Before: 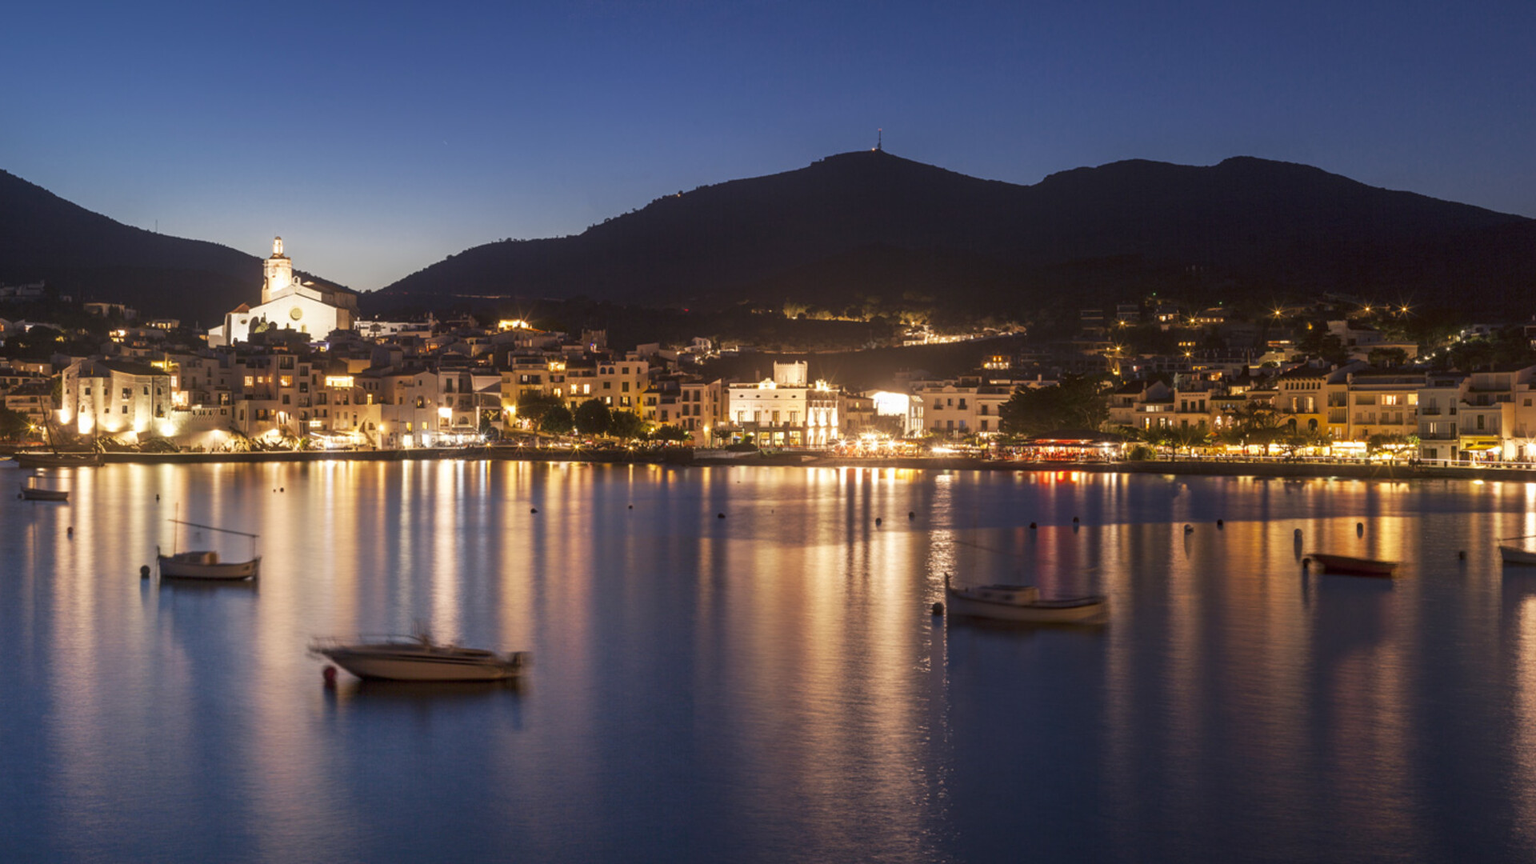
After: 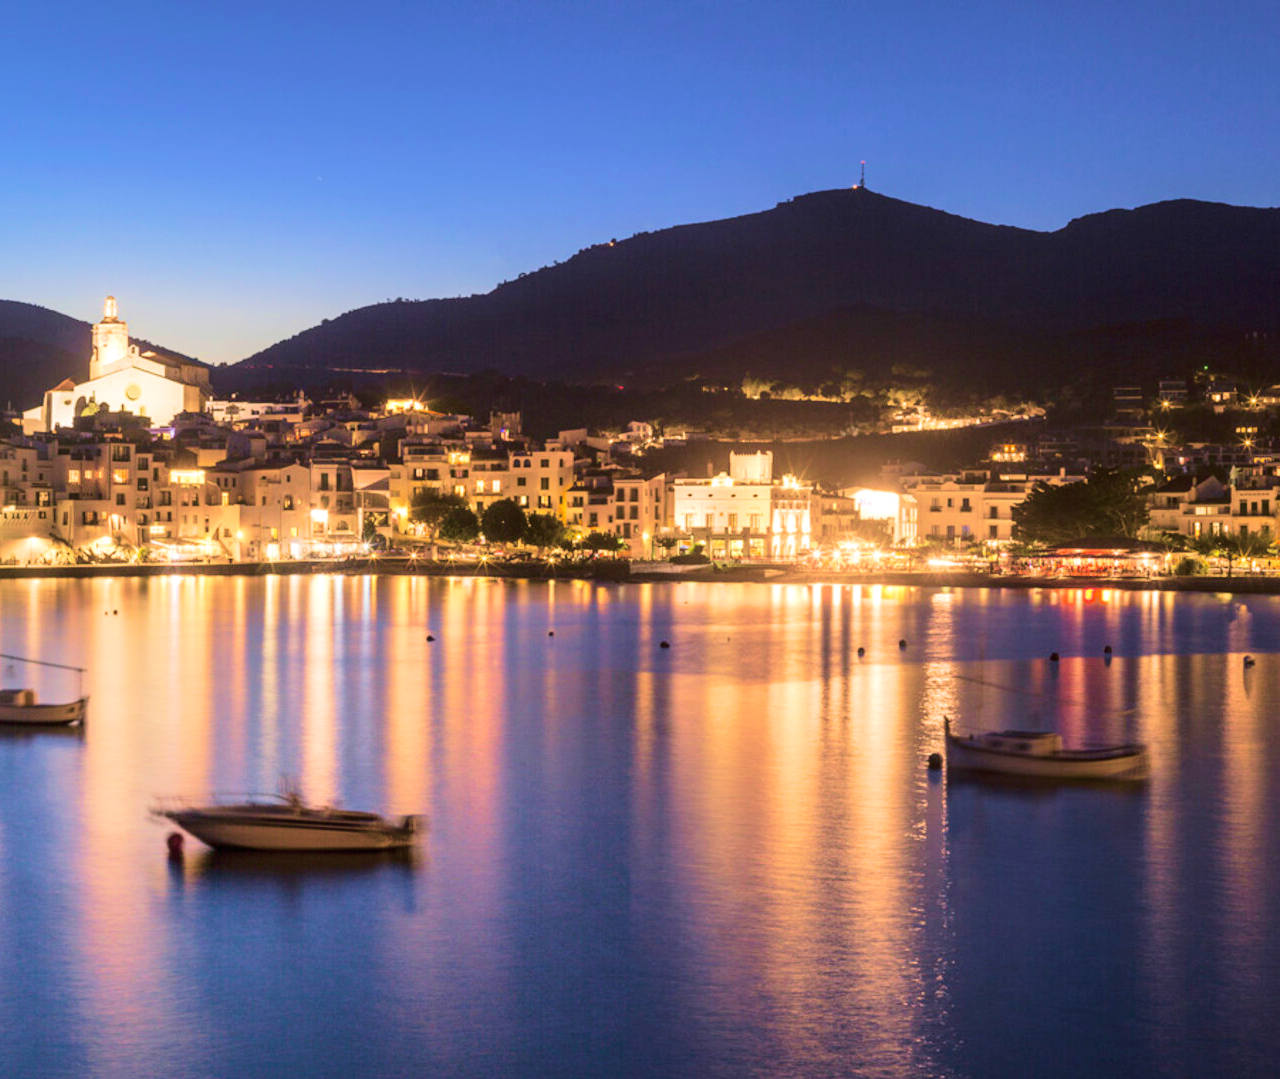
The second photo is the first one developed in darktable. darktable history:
crop and rotate: left 12.362%, right 20.944%
tone equalizer: -7 EV 0.153 EV, -6 EV 0.621 EV, -5 EV 1.19 EV, -4 EV 1.31 EV, -3 EV 1.13 EV, -2 EV 0.6 EV, -1 EV 0.156 EV, edges refinement/feathering 500, mask exposure compensation -1.57 EV, preserve details no
exposure: exposure -0.066 EV, compensate highlight preservation false
velvia: strength 74.23%
